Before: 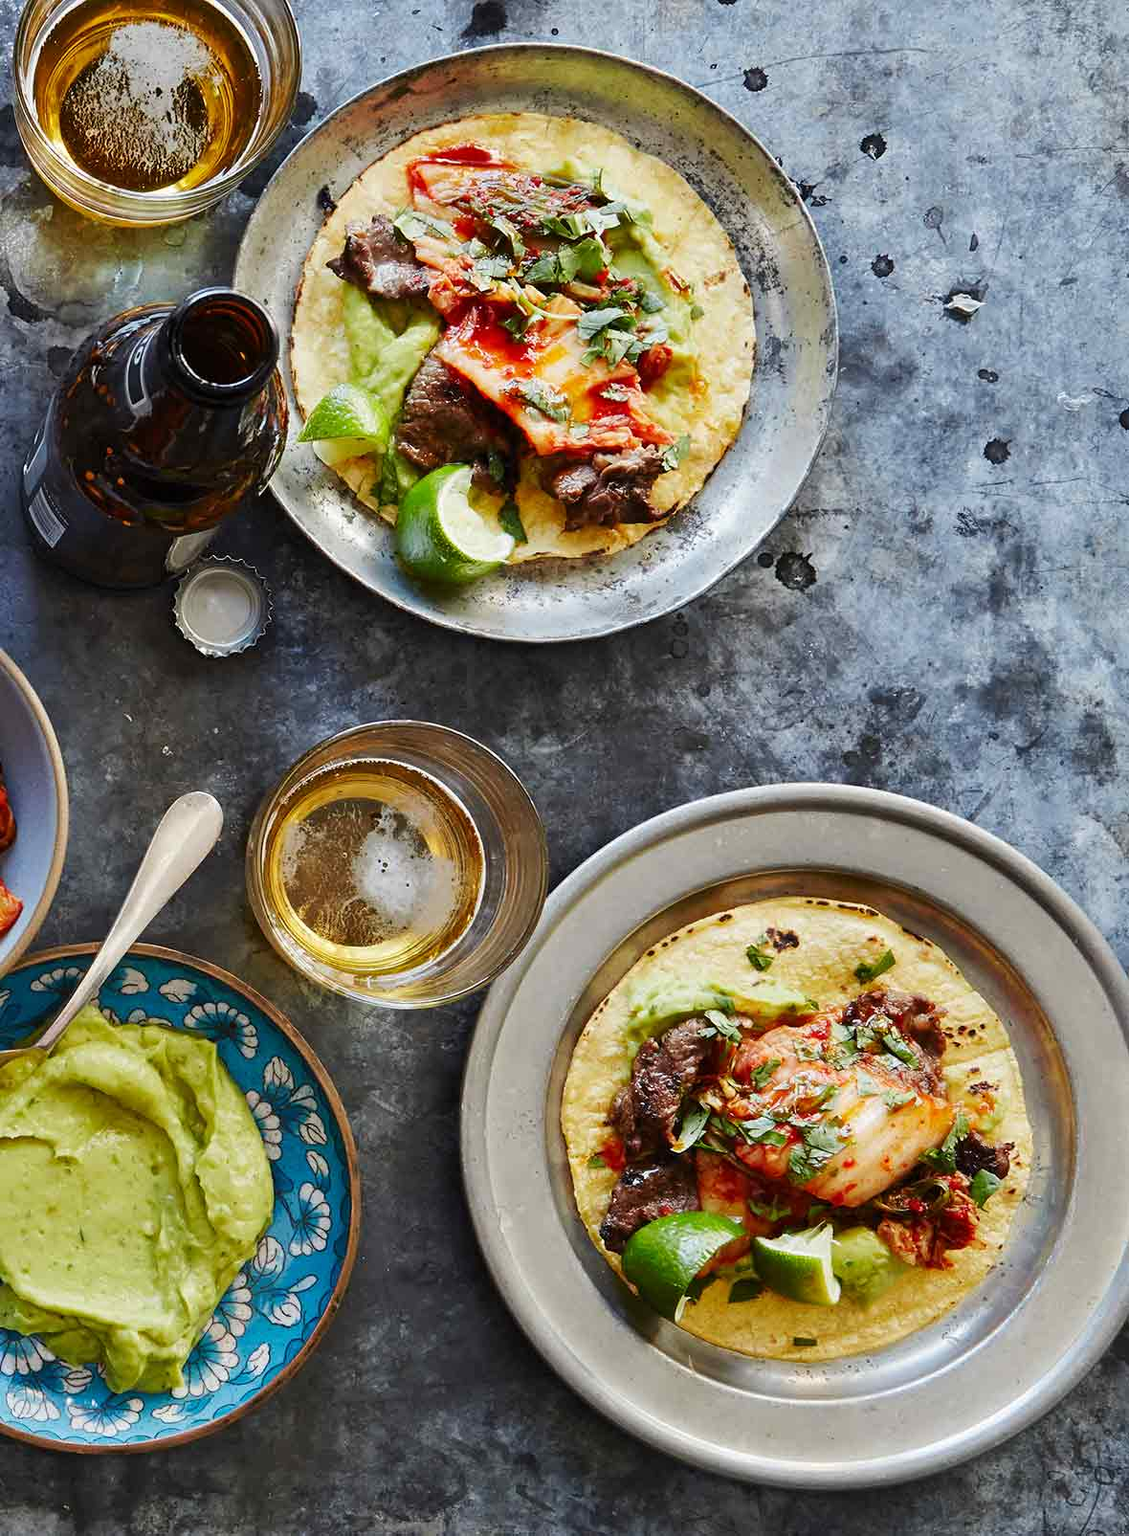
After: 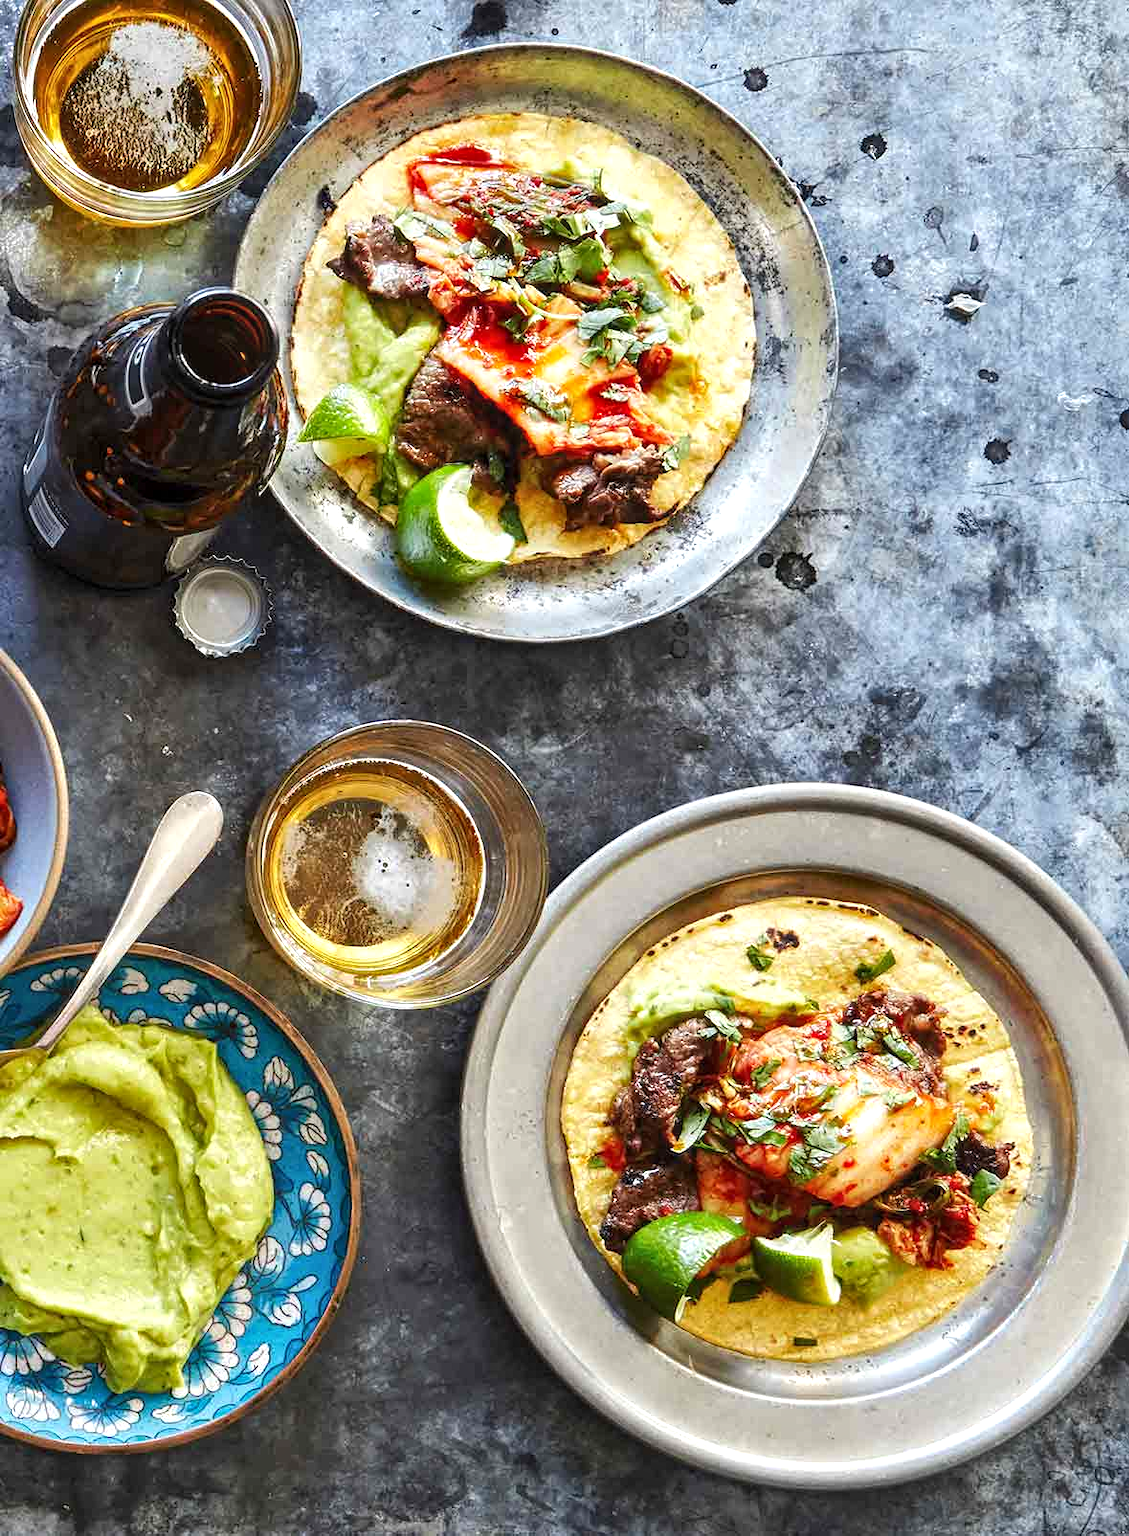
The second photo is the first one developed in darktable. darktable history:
local contrast: on, module defaults
exposure: black level correction 0, exposure 0.498 EV, compensate exposure bias true, compensate highlight preservation false
